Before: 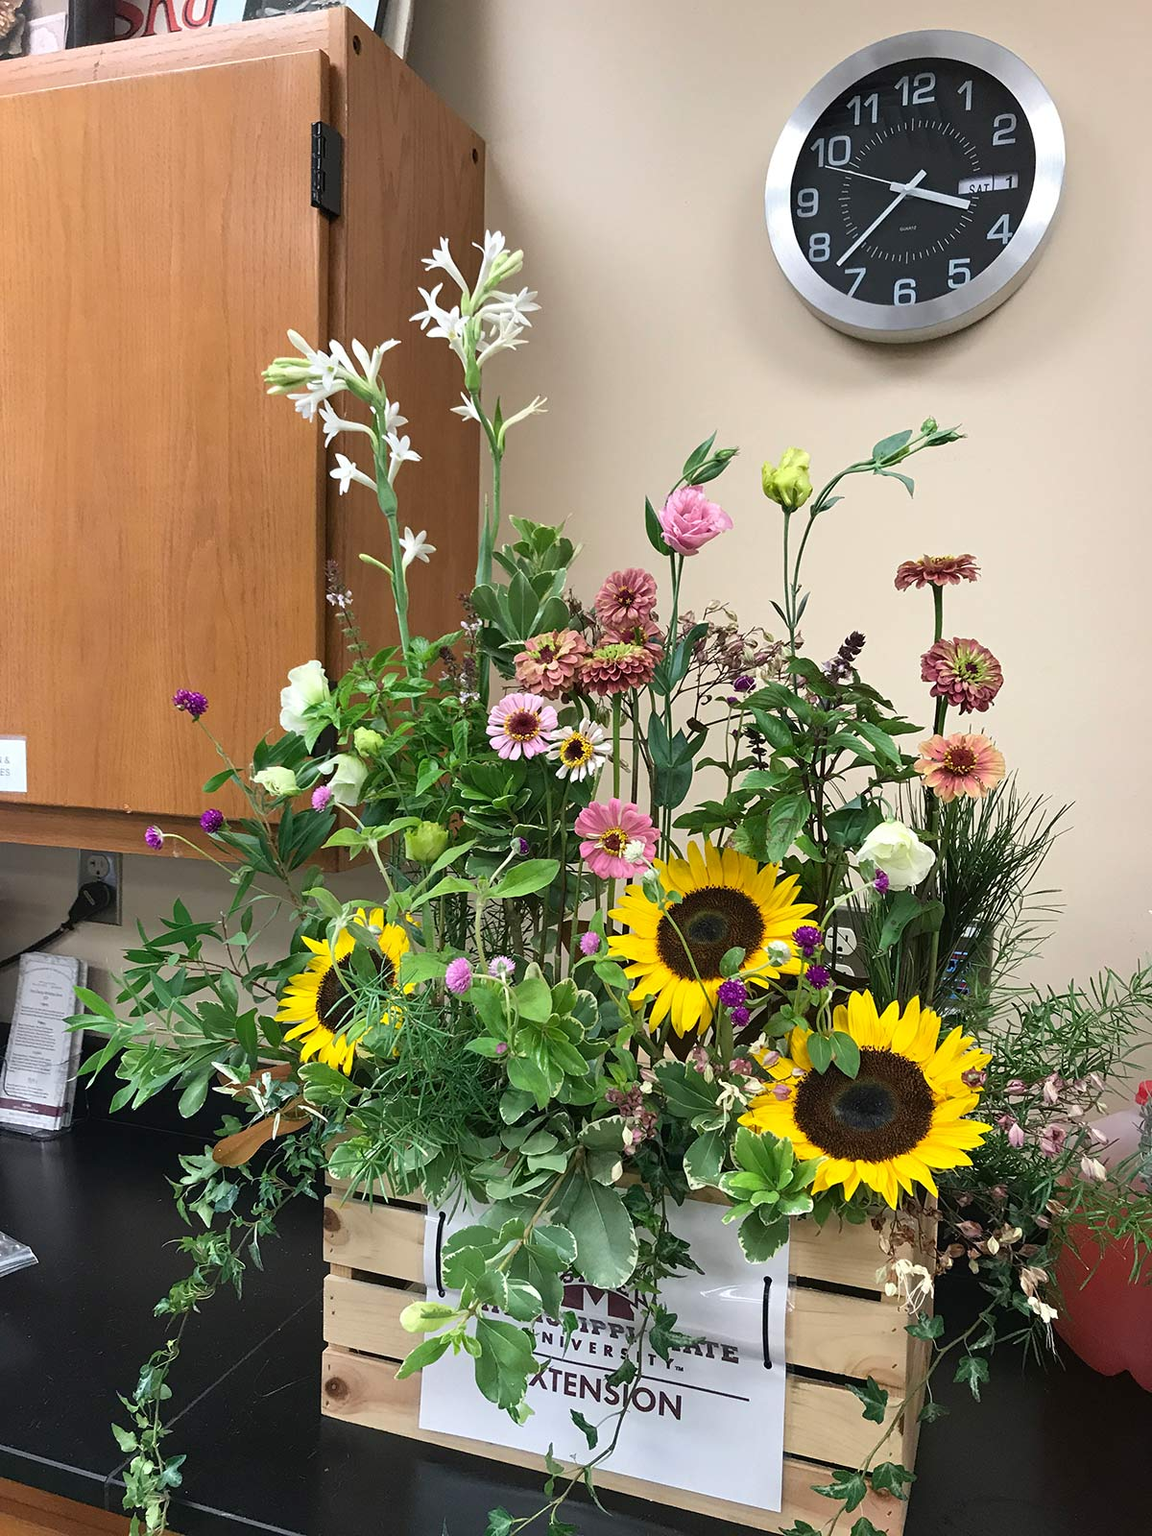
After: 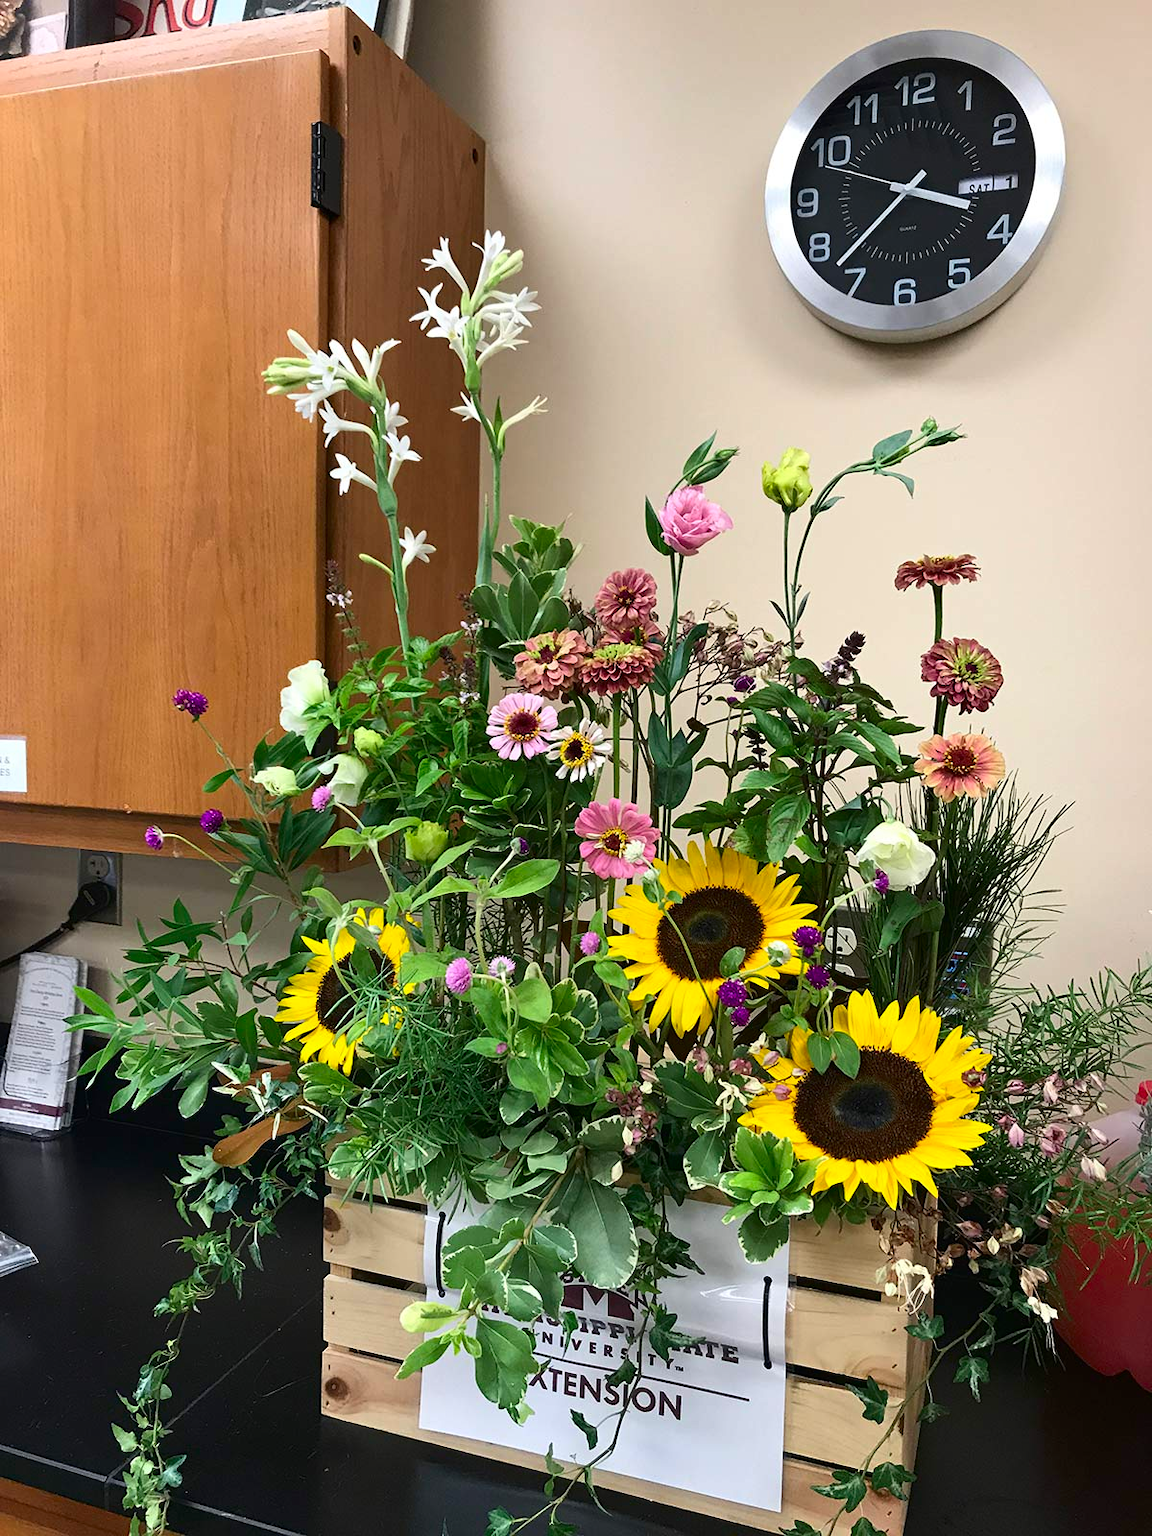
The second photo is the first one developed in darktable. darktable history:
contrast brightness saturation: contrast 0.131, brightness -0.049, saturation 0.161
